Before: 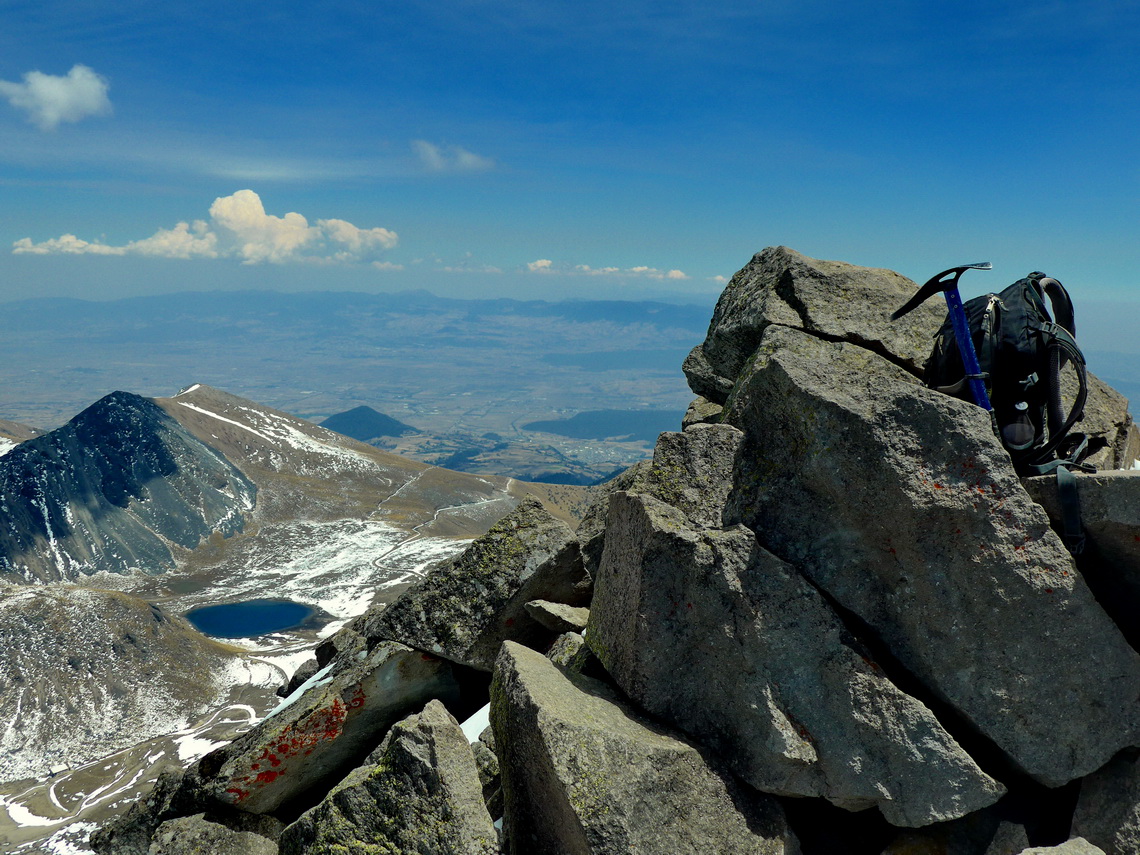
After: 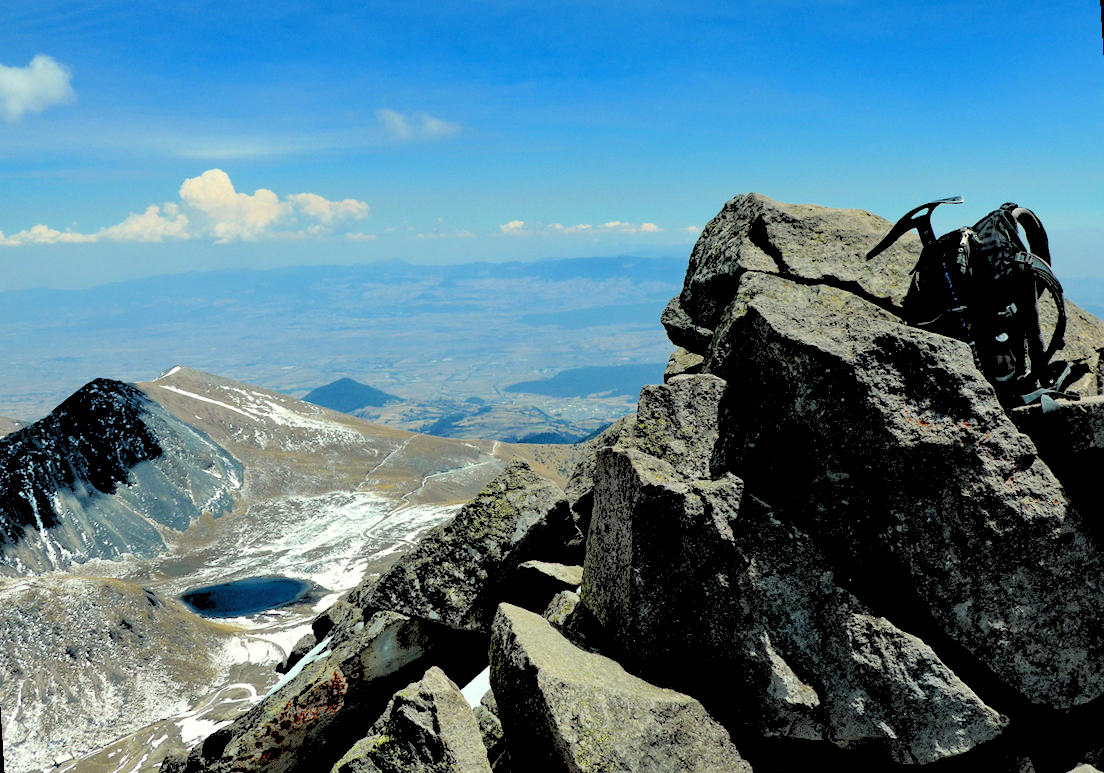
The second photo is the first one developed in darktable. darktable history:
rotate and perspective: rotation -3.52°, crop left 0.036, crop right 0.964, crop top 0.081, crop bottom 0.919
levels: levels [0.073, 0.497, 0.972]
rgb levels: levels [[0.027, 0.429, 0.996], [0, 0.5, 1], [0, 0.5, 1]]
